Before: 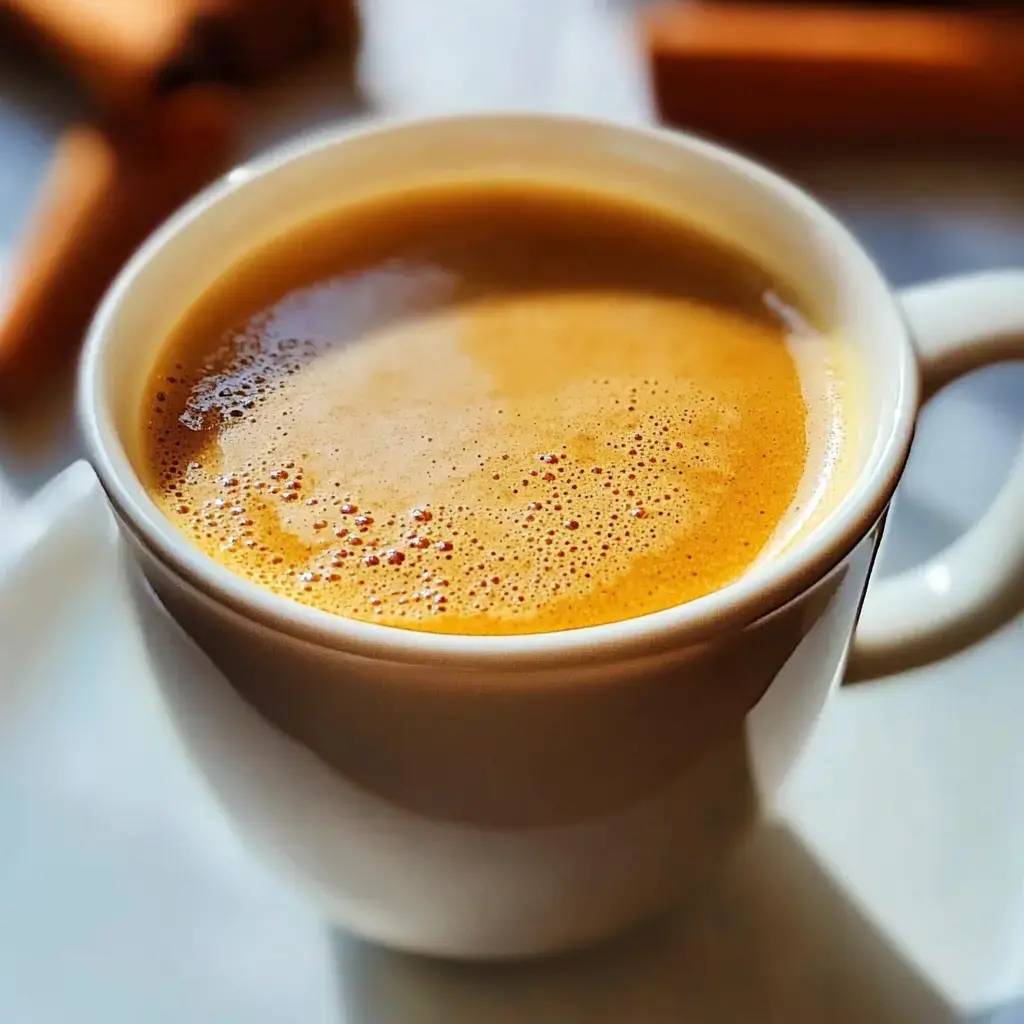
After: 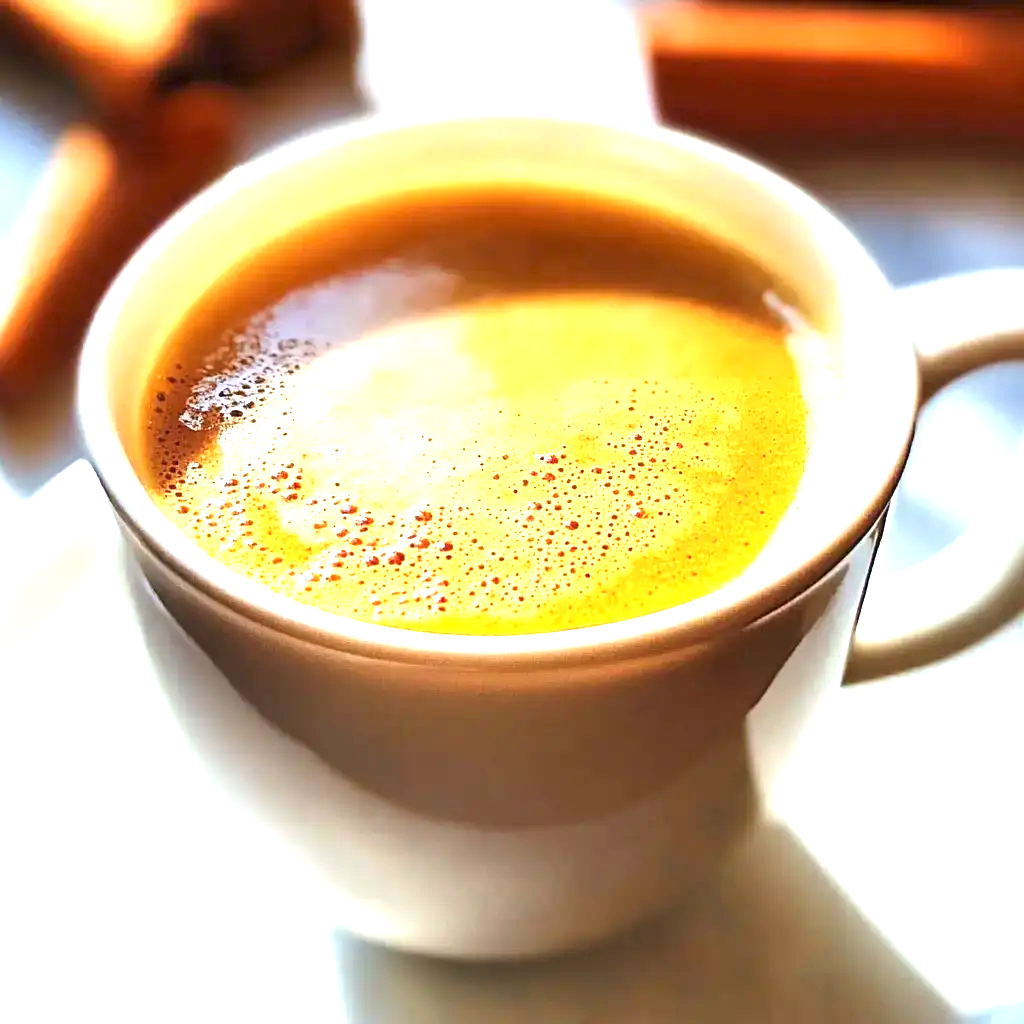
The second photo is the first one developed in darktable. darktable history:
exposure: black level correction 0, exposure 1.459 EV, compensate exposure bias true, compensate highlight preservation false
